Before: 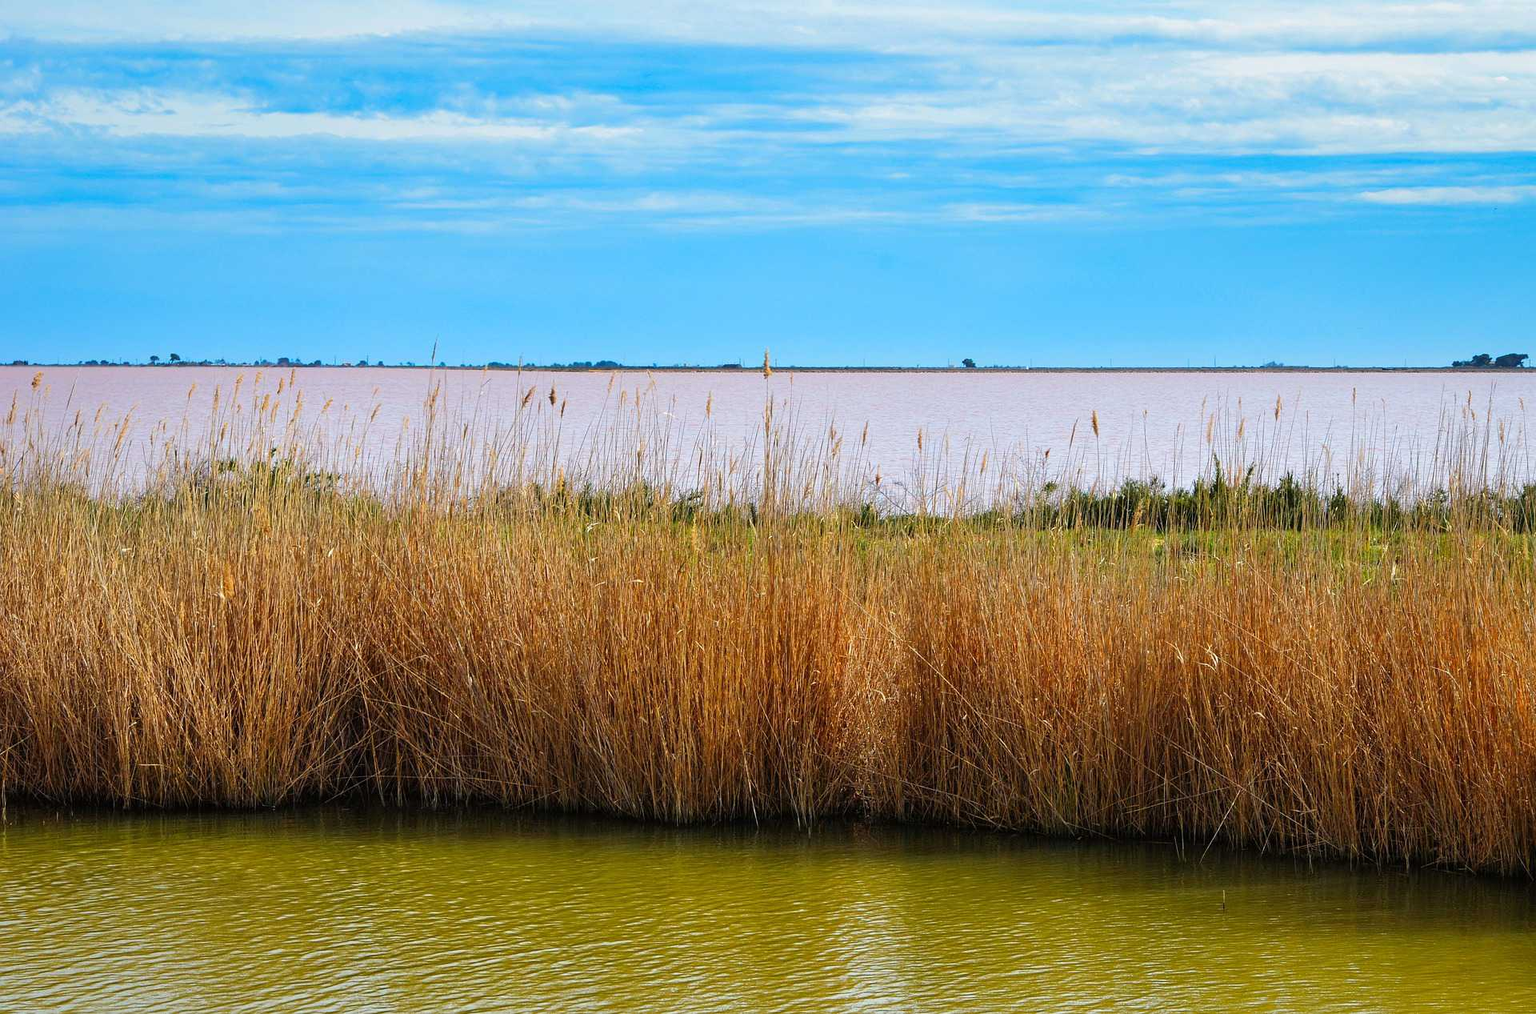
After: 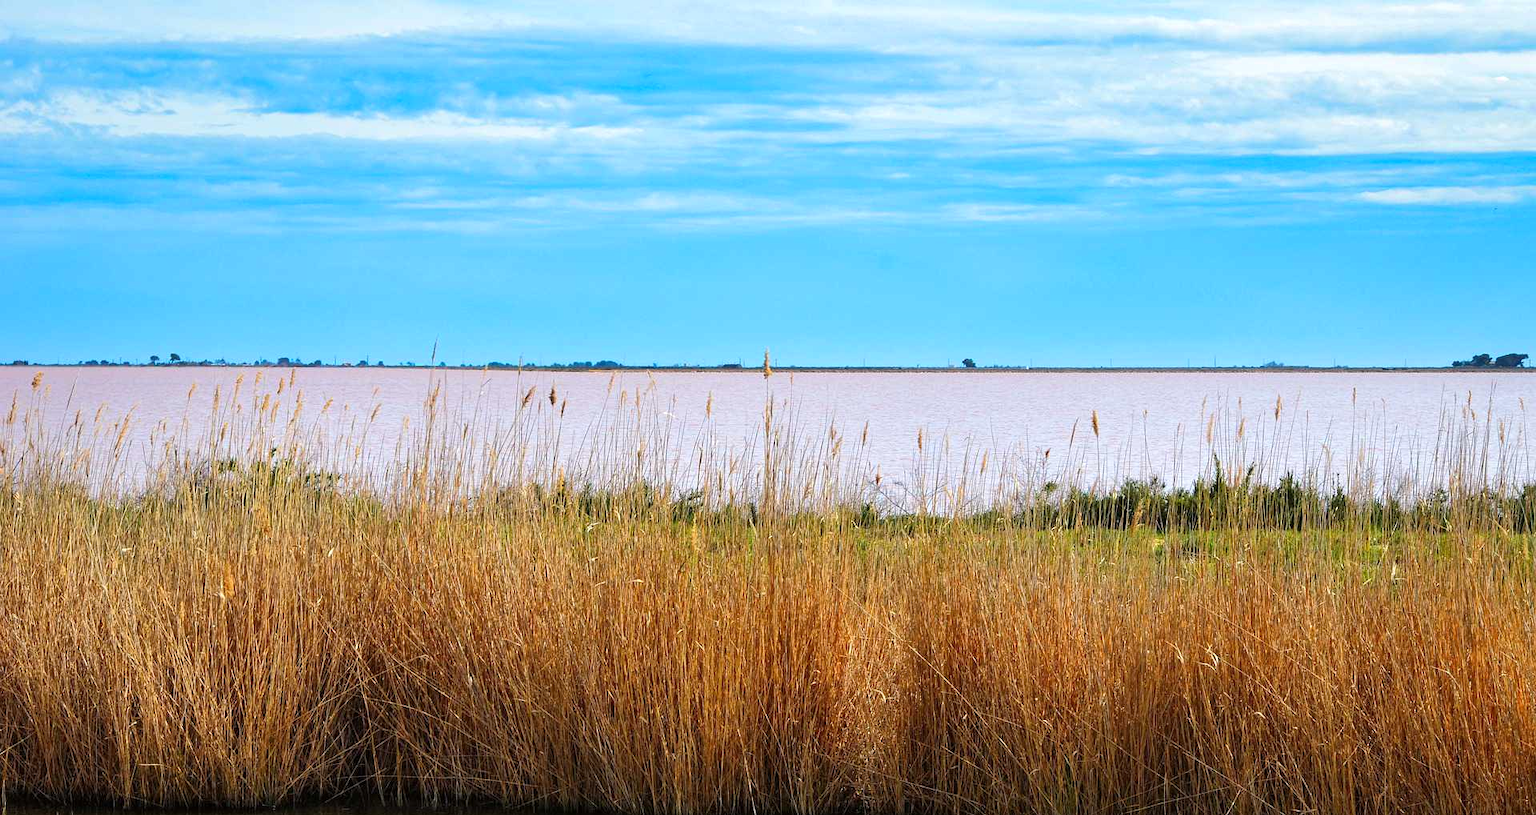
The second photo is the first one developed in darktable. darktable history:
color zones: curves: ch1 [(0.25, 0.5) (0.747, 0.71)]
crop: bottom 19.522%
exposure: exposure 0.19 EV, compensate highlight preservation false
local contrast: mode bilateral grid, contrast 10, coarseness 25, detail 115%, midtone range 0.2
